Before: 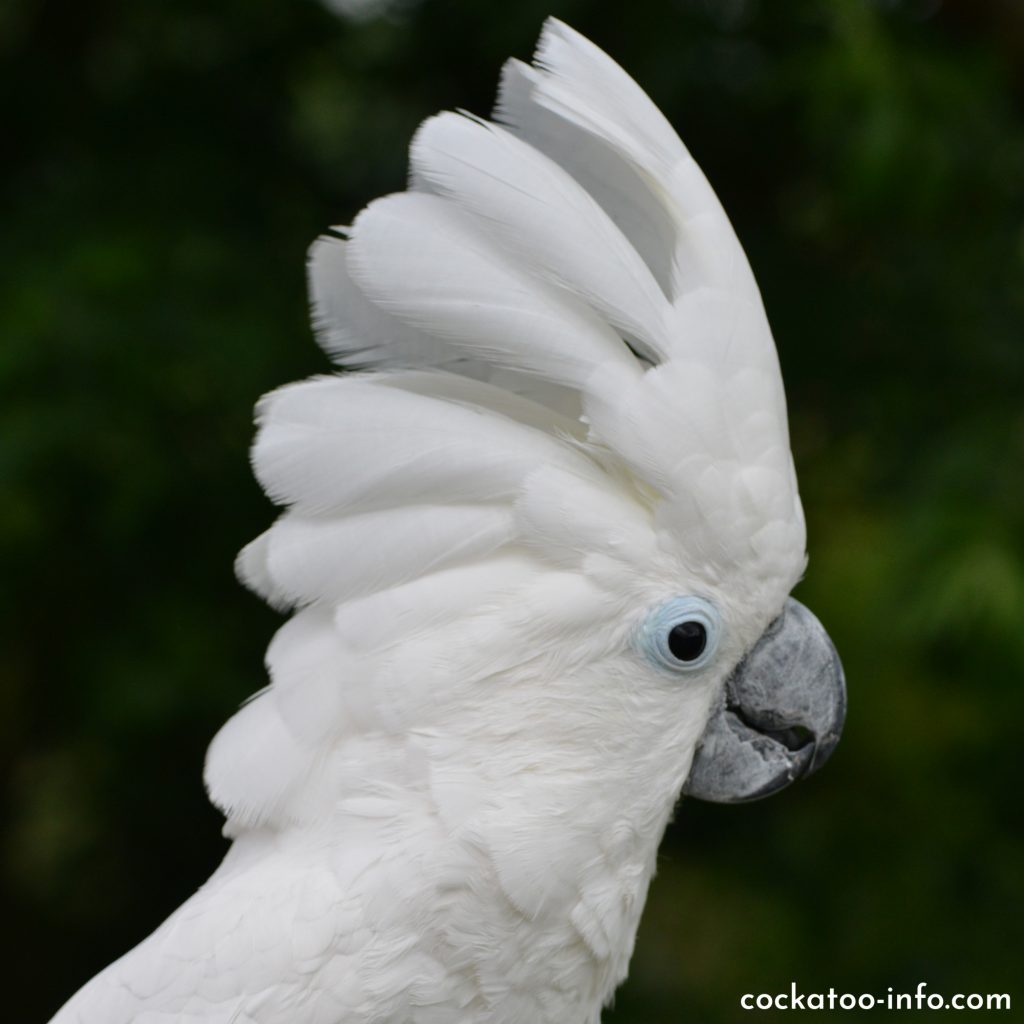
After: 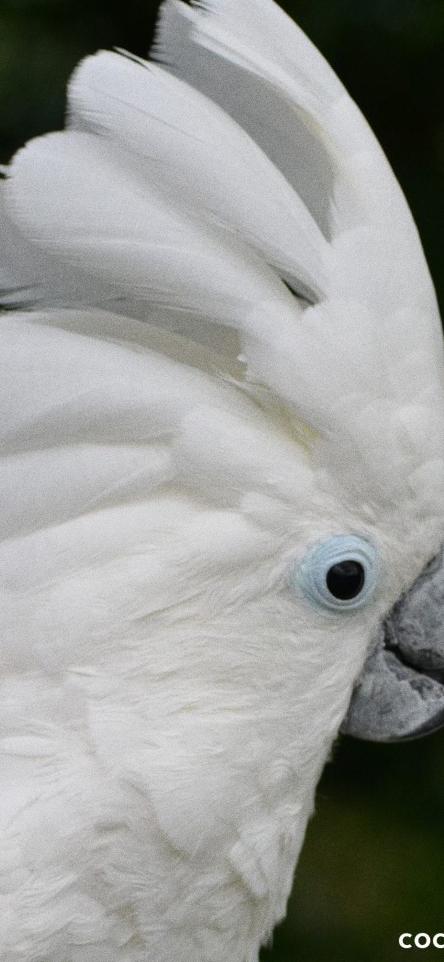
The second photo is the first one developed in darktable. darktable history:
grain: coarseness 0.09 ISO
crop: left 33.452%, top 6.025%, right 23.155%
